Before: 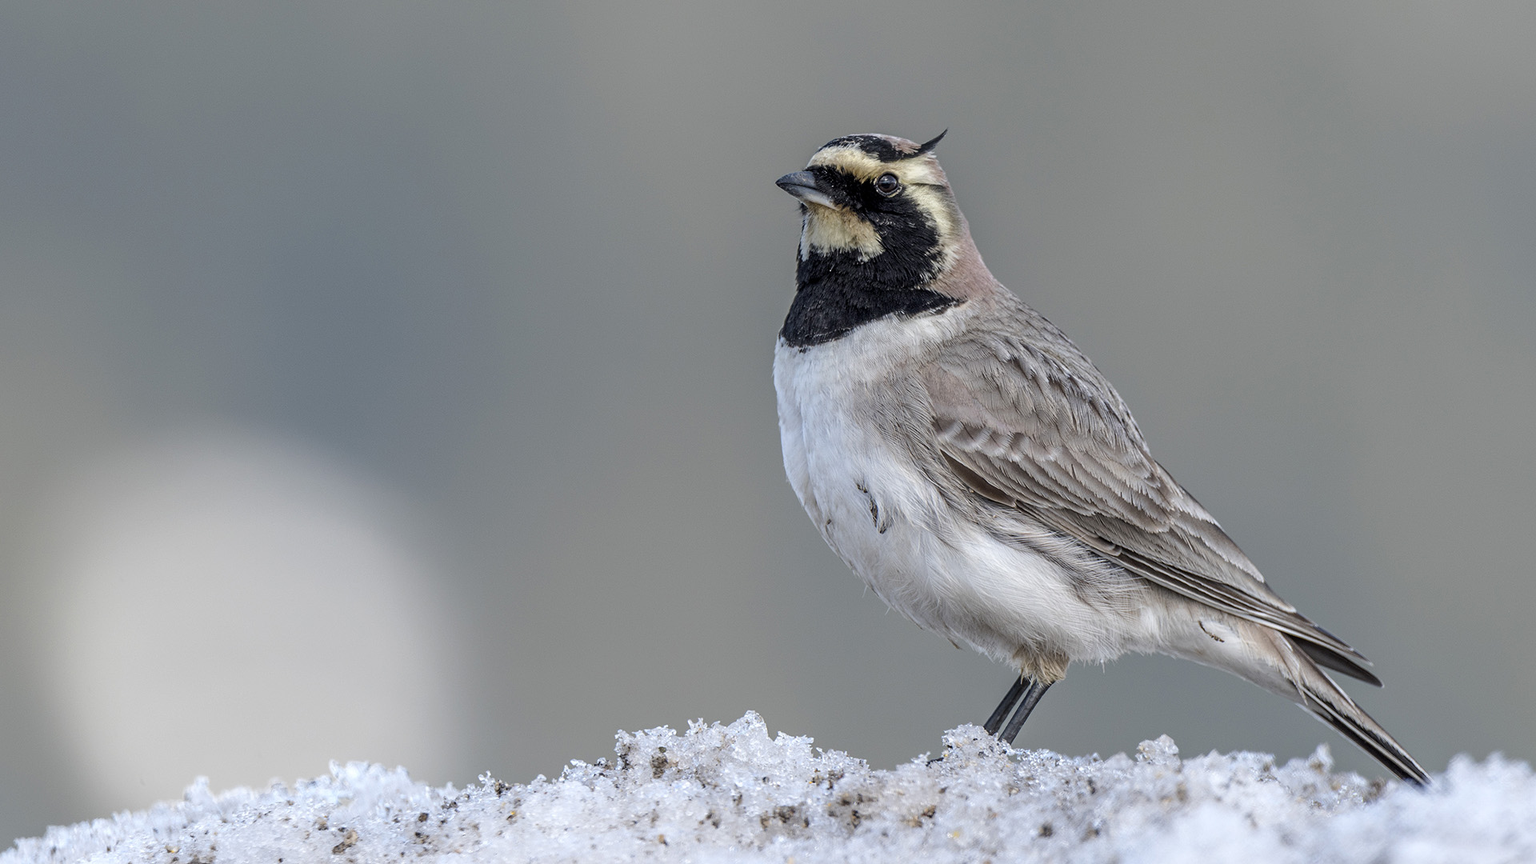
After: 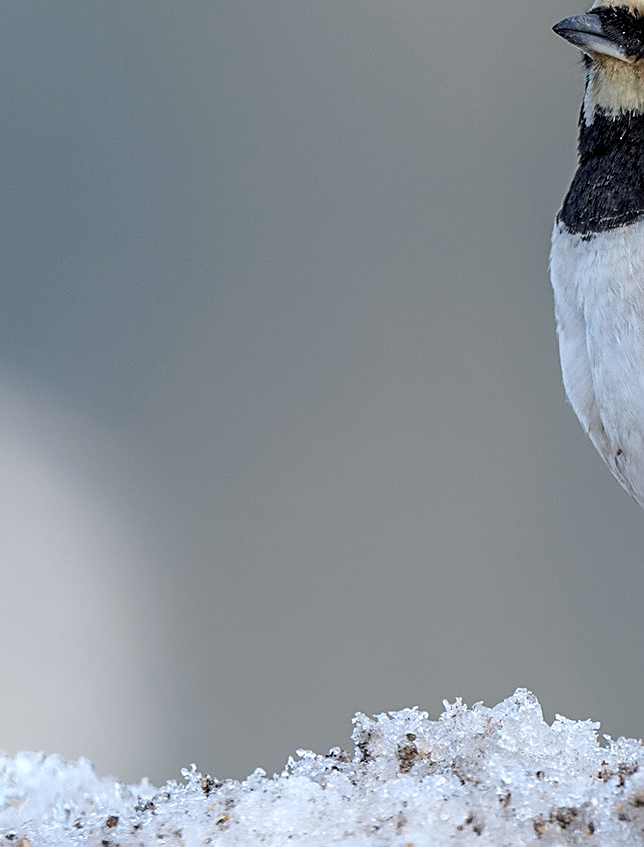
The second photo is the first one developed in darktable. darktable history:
white balance: red 0.988, blue 1.017
sharpen: on, module defaults
crop and rotate: left 21.77%, top 18.528%, right 44.676%, bottom 2.997%
